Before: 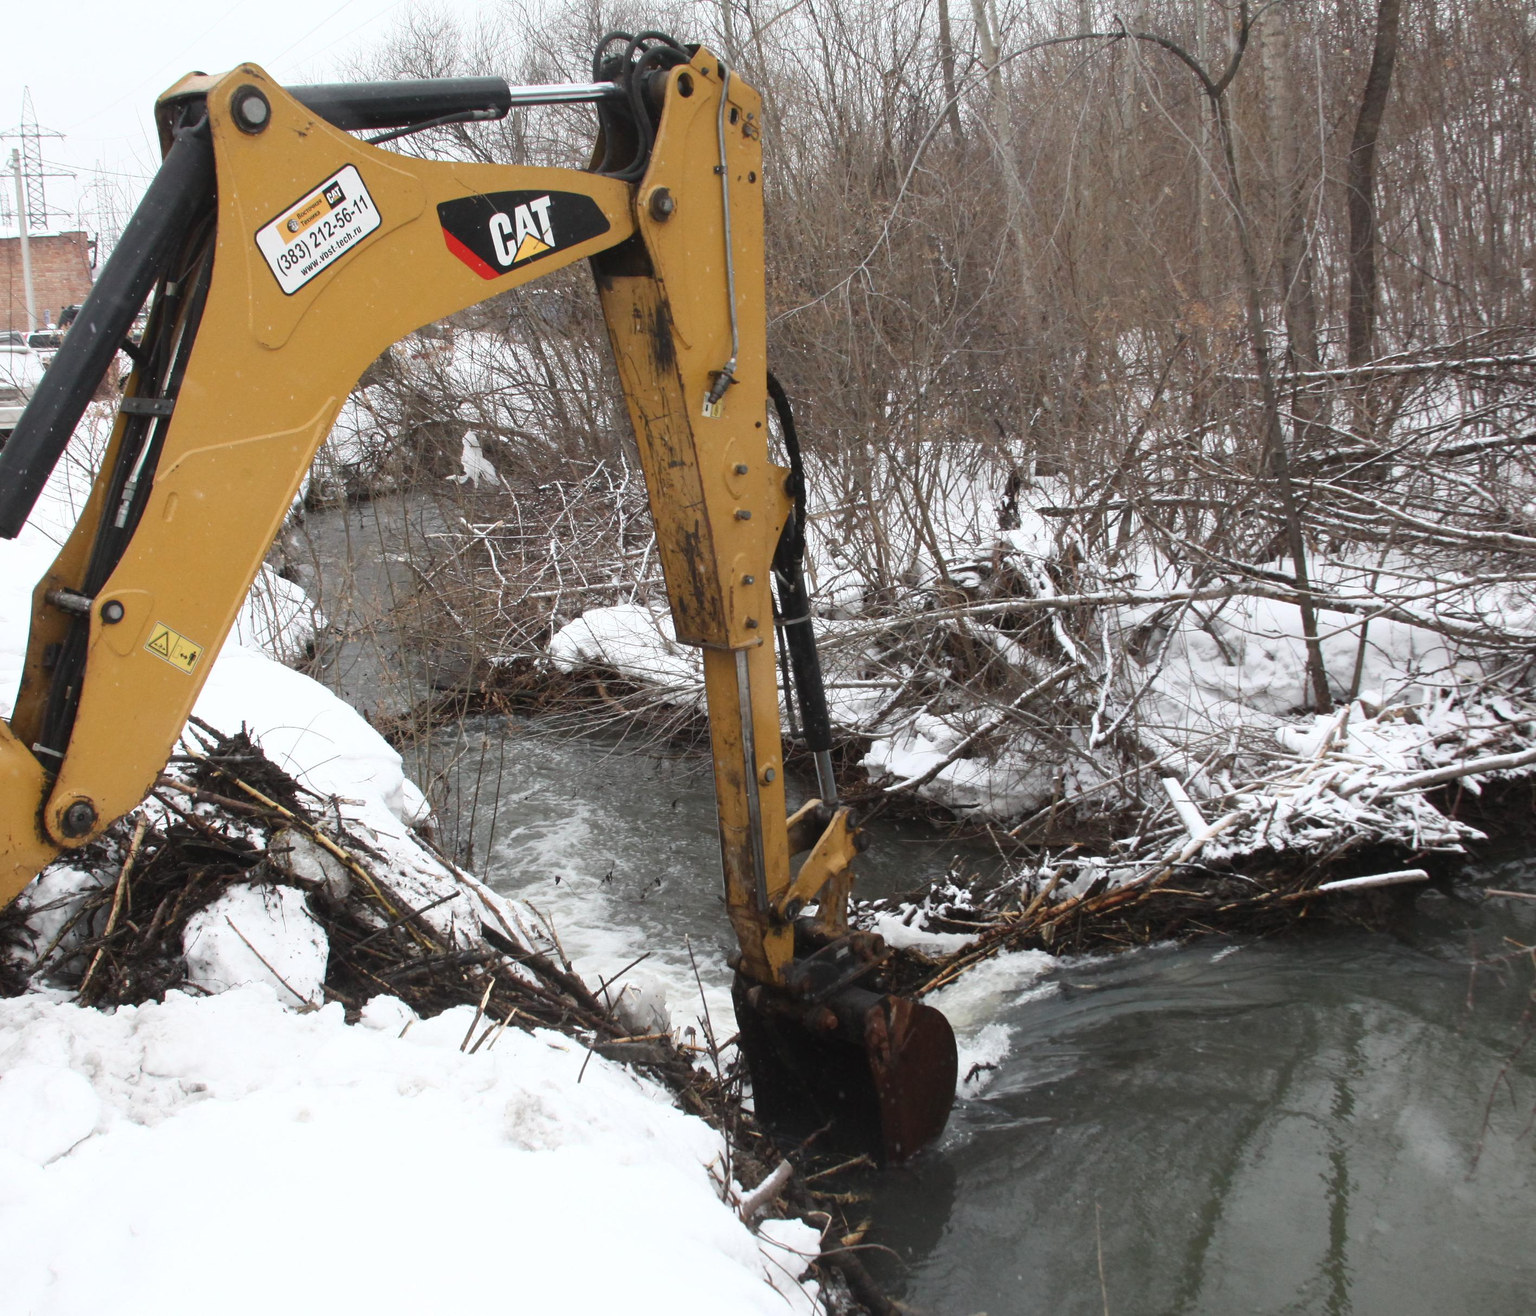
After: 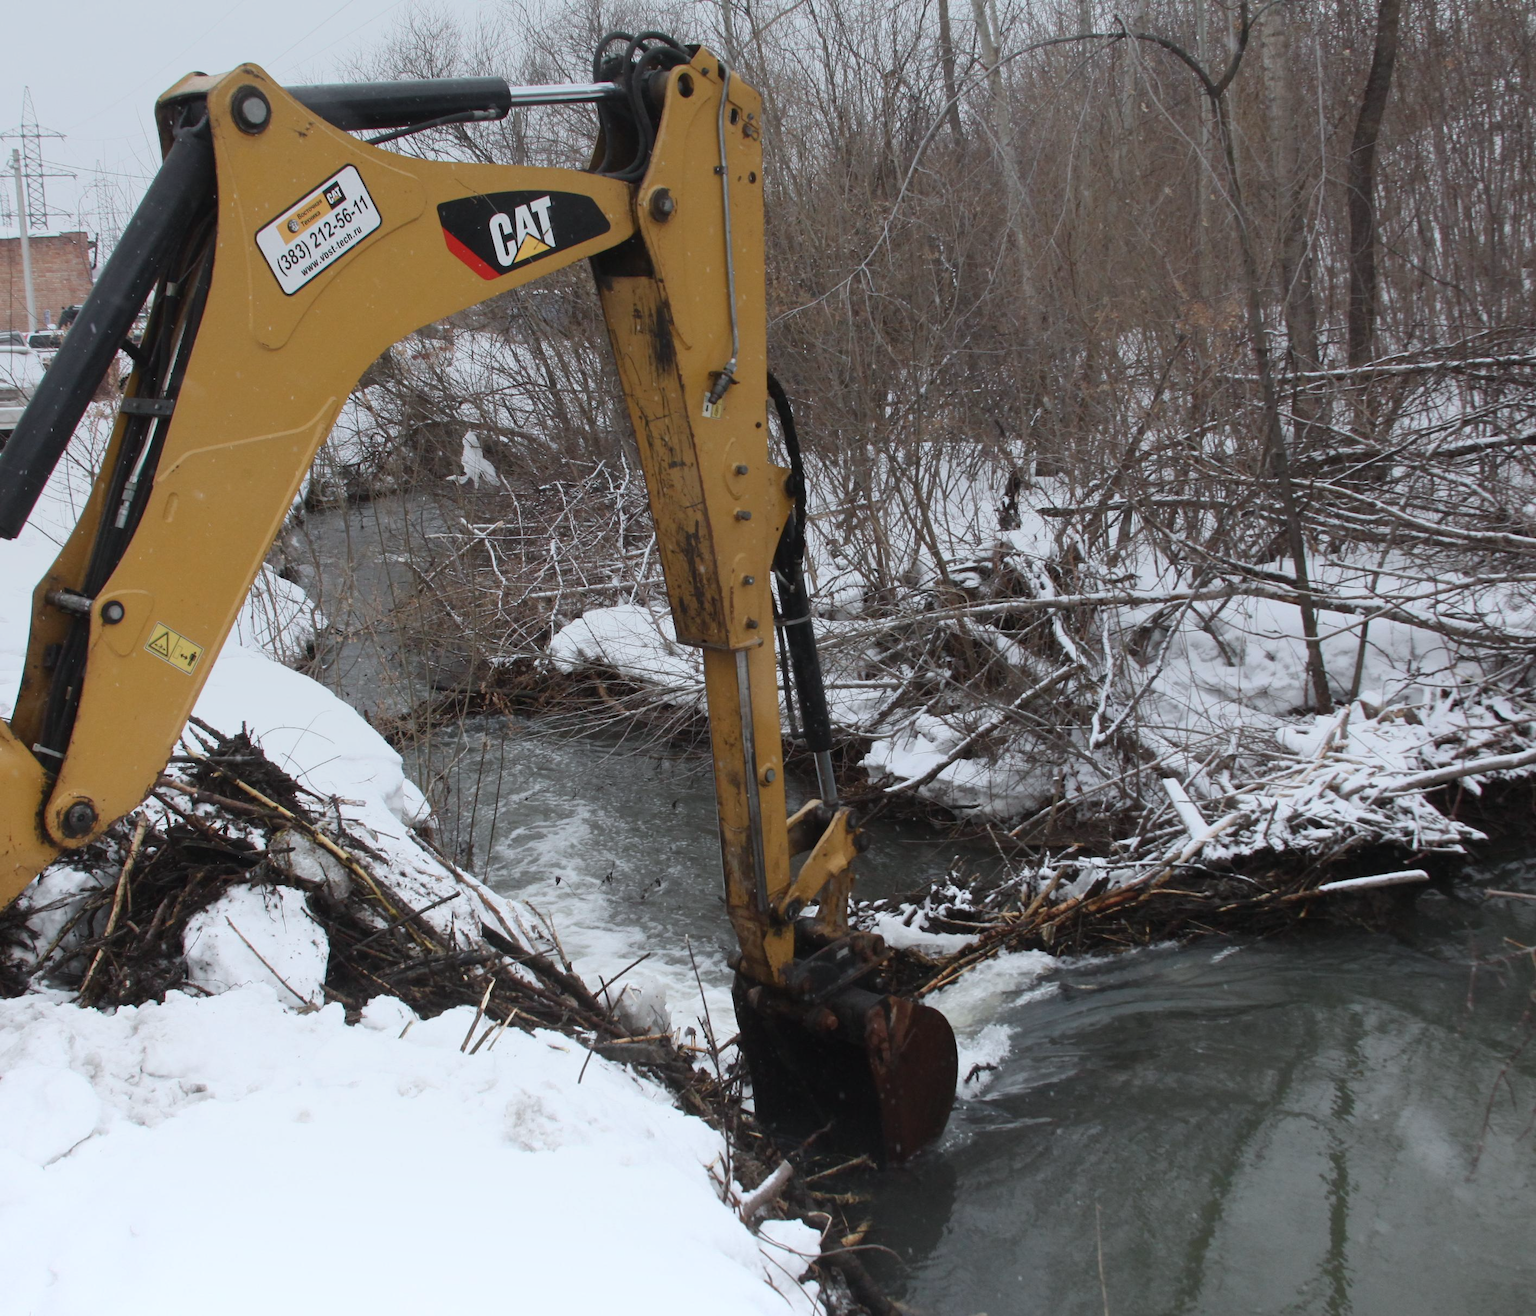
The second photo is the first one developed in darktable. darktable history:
color calibration: x 0.355, y 0.367, temperature 4700.38 K
graduated density: rotation 5.63°, offset 76.9
